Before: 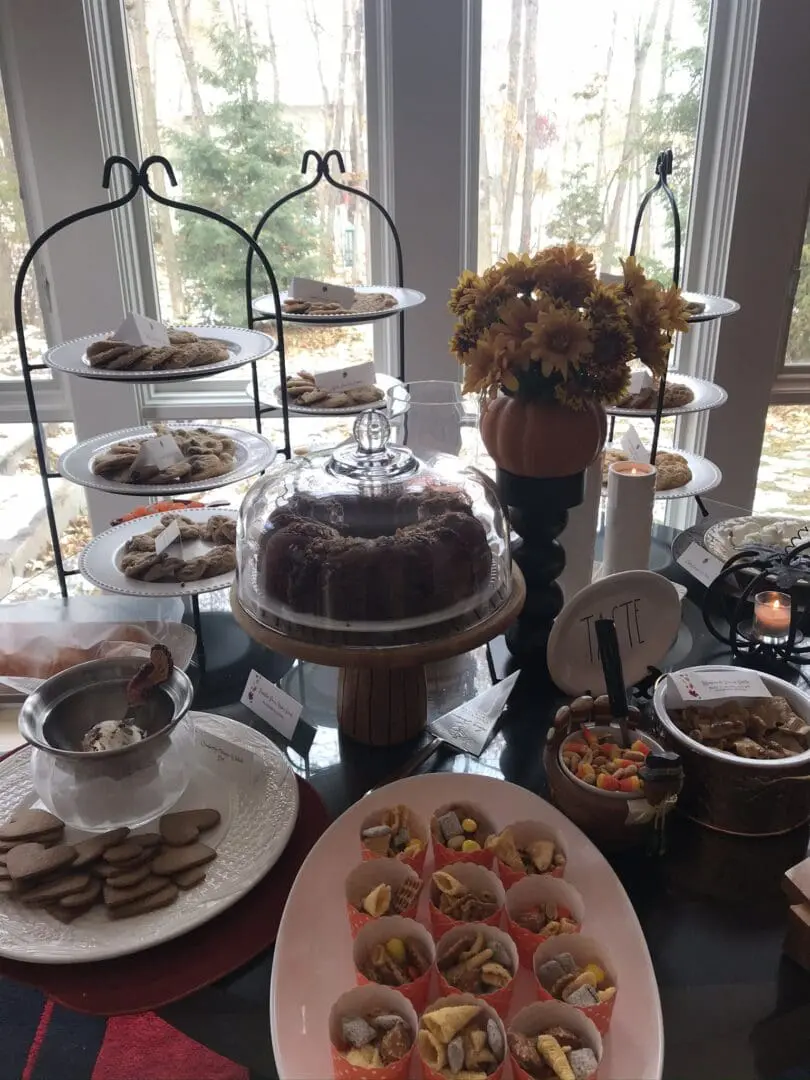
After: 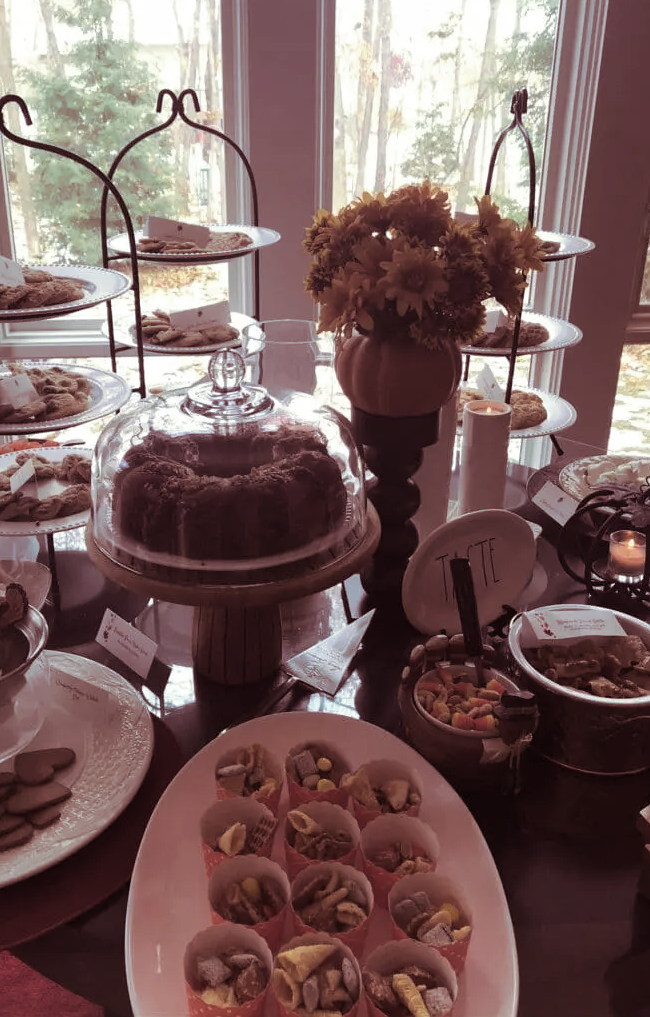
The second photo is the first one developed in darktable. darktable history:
split-toning: on, module defaults
crop and rotate: left 17.959%, top 5.771%, right 1.742%
